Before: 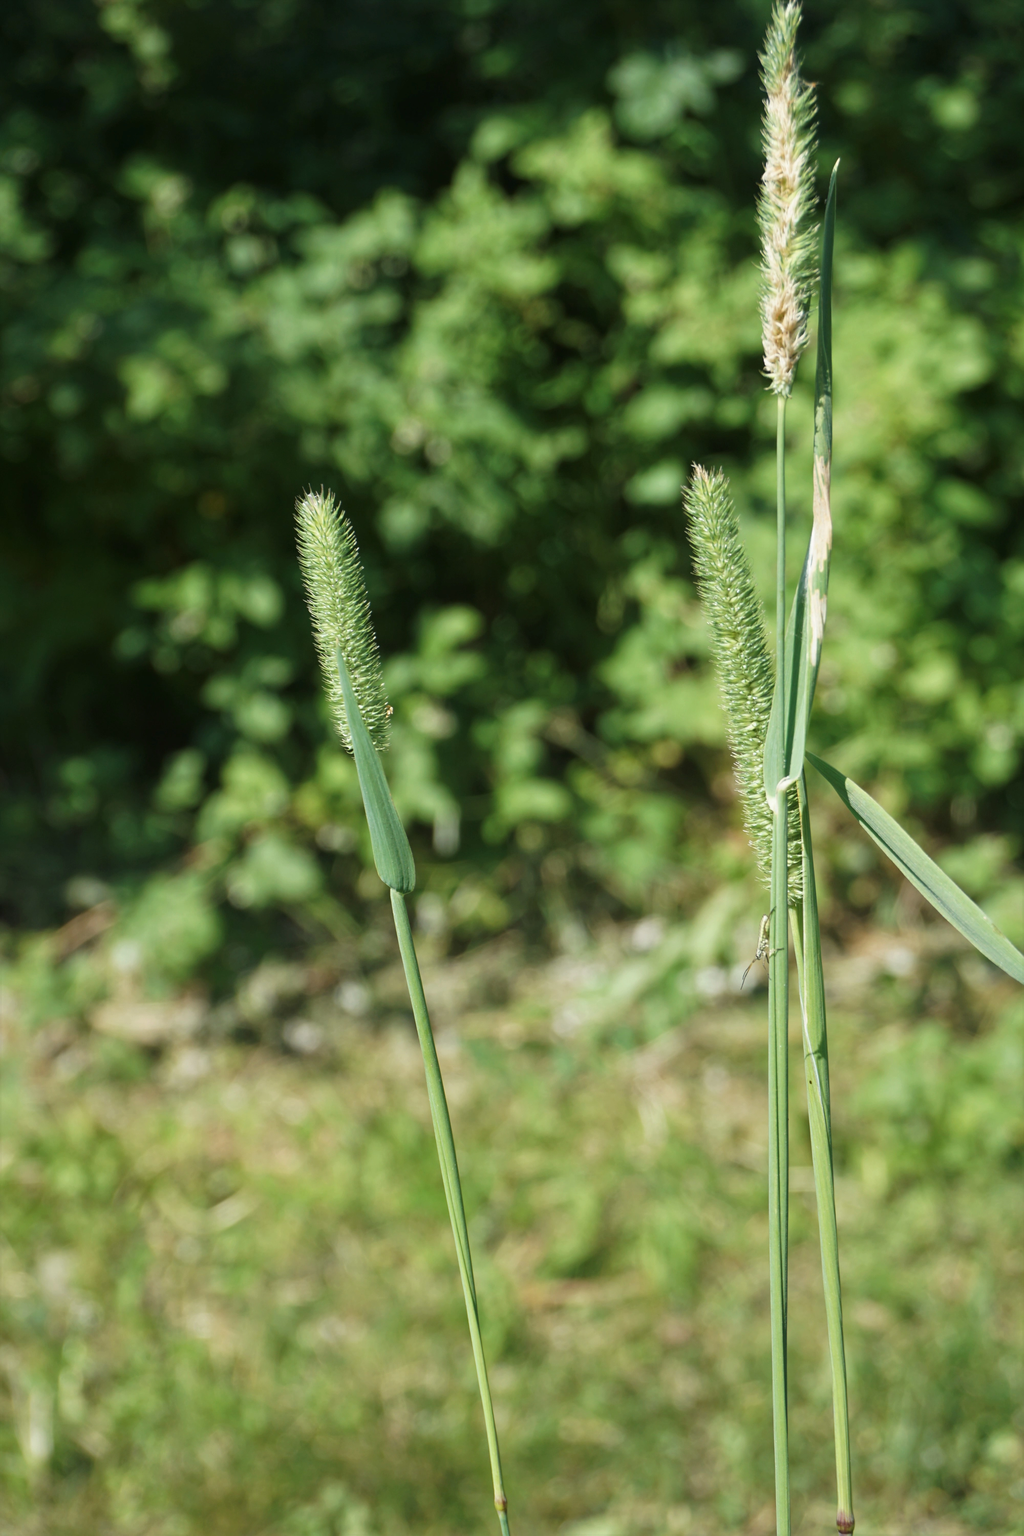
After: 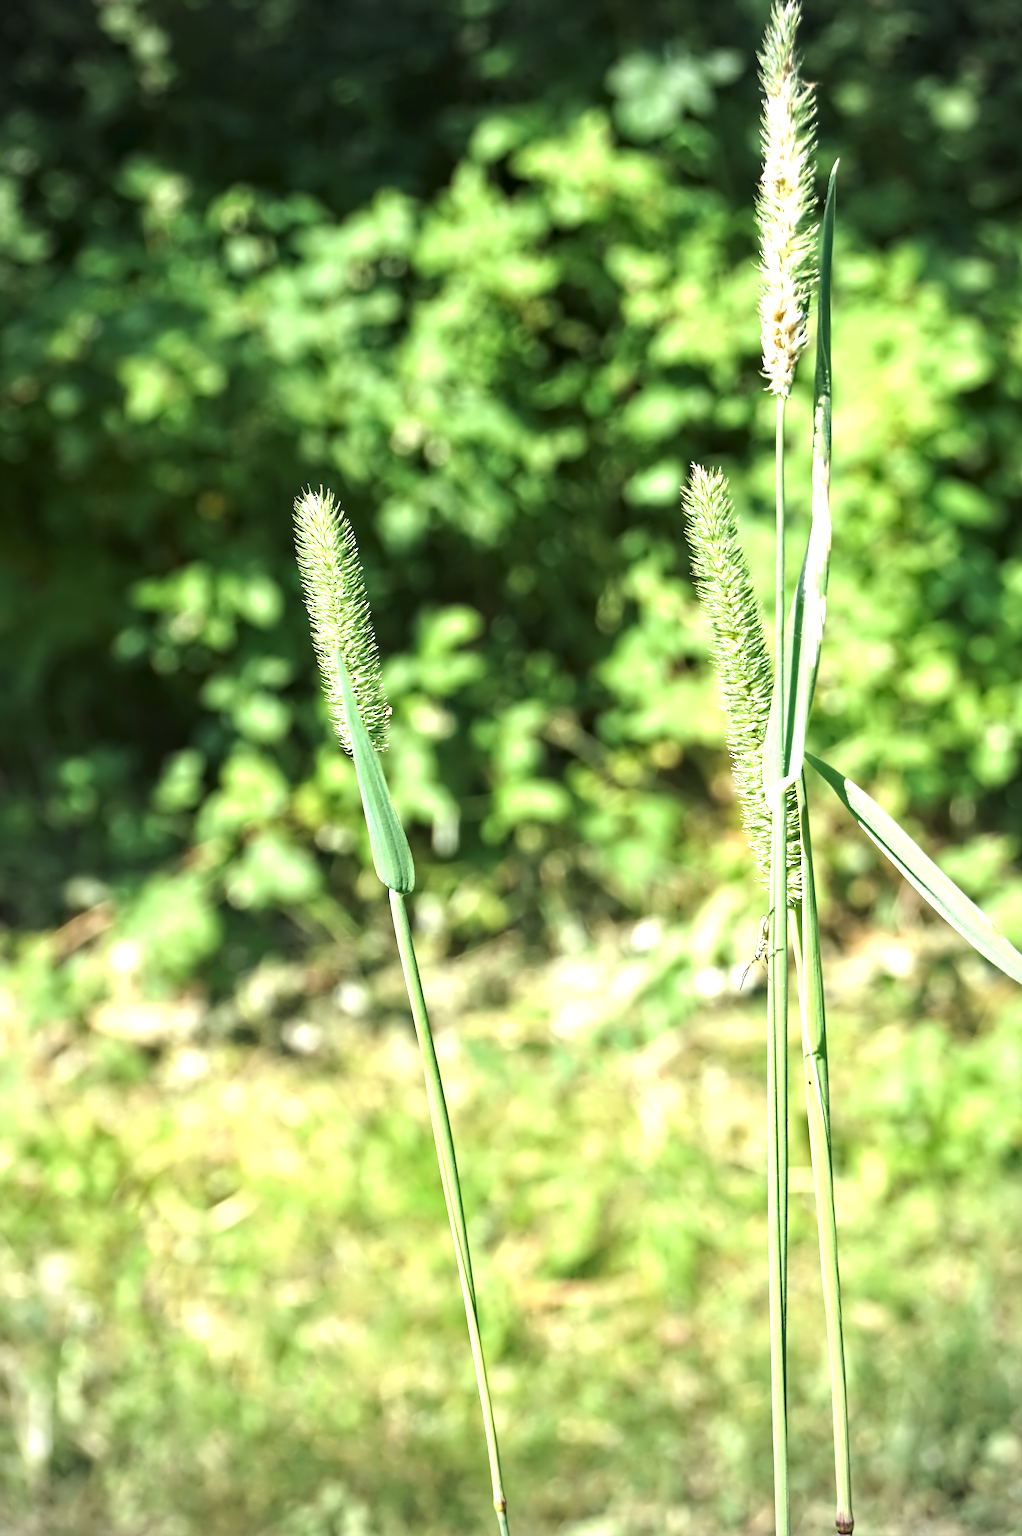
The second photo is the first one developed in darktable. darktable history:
contrast equalizer: octaves 7, y [[0.5, 0.542, 0.583, 0.625, 0.667, 0.708], [0.5 ×6], [0.5 ×6], [0, 0.033, 0.067, 0.1, 0.133, 0.167], [0, 0.05, 0.1, 0.15, 0.2, 0.25]]
exposure: exposure 1.247 EV, compensate highlight preservation false
vignetting: on, module defaults
contrast brightness saturation: contrast 0.043, saturation 0.069
crop: left 0.138%
